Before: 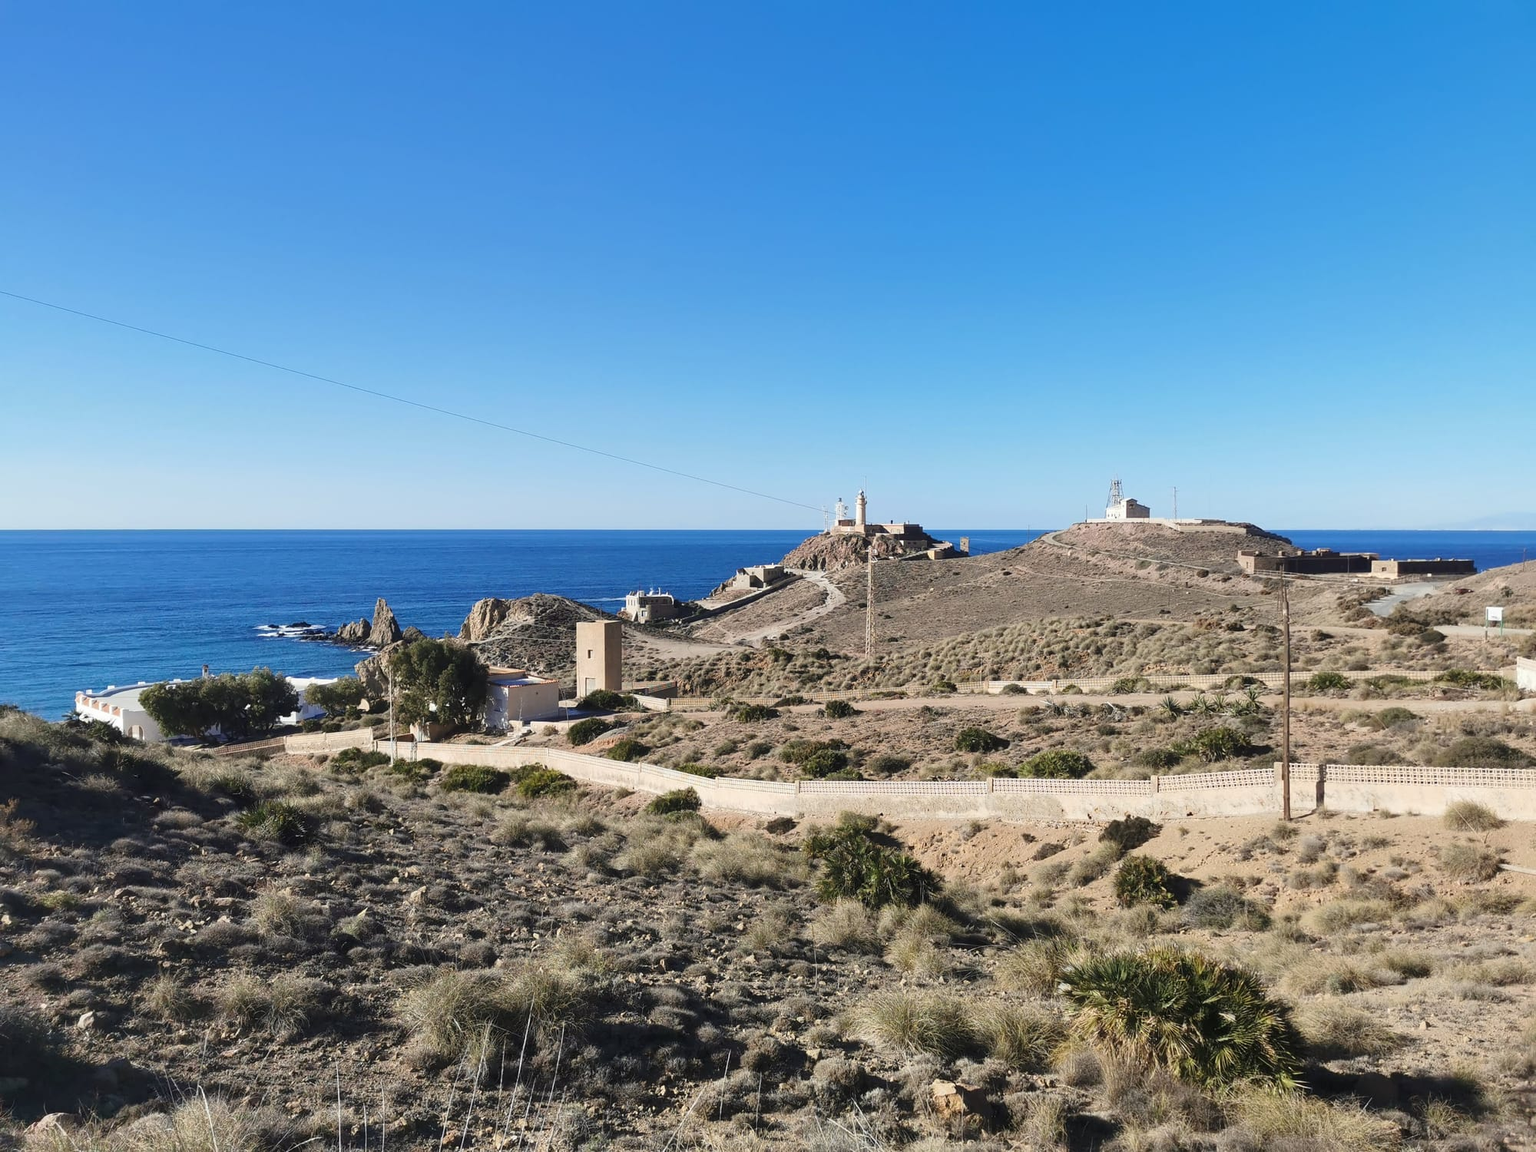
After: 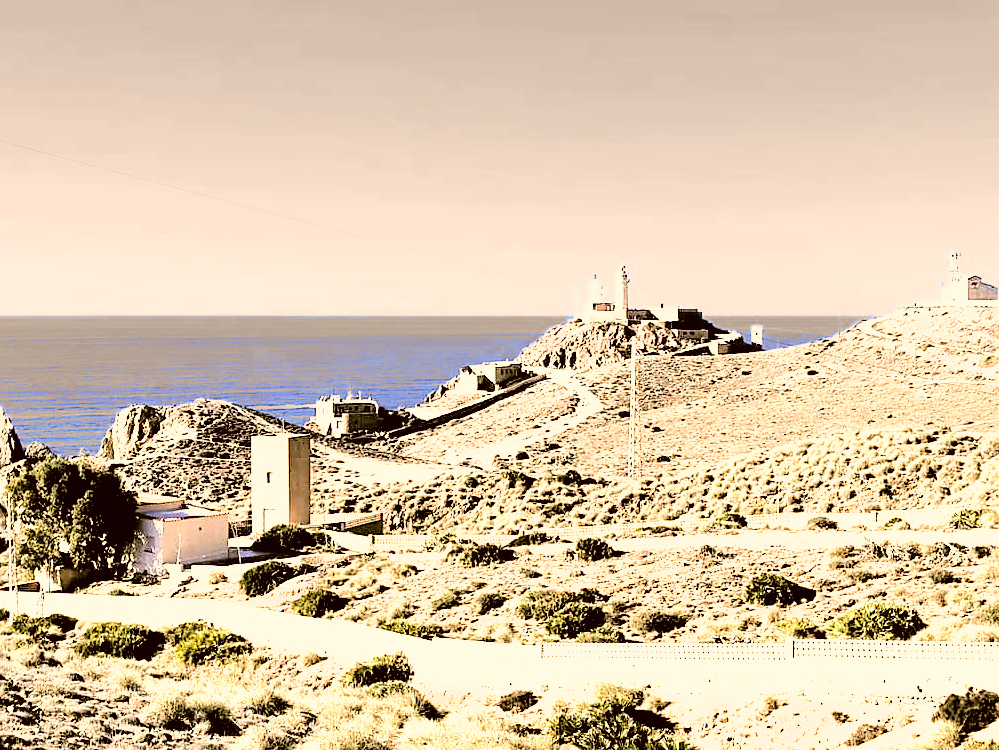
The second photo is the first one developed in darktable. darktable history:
tone equalizer: -8 EV -0.417 EV, -7 EV -0.389 EV, -6 EV -0.333 EV, -5 EV -0.222 EV, -3 EV 0.222 EV, -2 EV 0.333 EV, -1 EV 0.389 EV, +0 EV 0.417 EV, edges refinement/feathering 500, mask exposure compensation -1.57 EV, preserve details no
color correction: highlights a* 8.98, highlights b* 15.09, shadows a* -0.49, shadows b* 26.52
sharpen: on, module defaults
filmic rgb: middle gray luminance 13.55%, black relative exposure -1.97 EV, white relative exposure 3.1 EV, threshold 6 EV, target black luminance 0%, hardness 1.79, latitude 59.23%, contrast 1.728, highlights saturation mix 5%, shadows ↔ highlights balance -37.52%, add noise in highlights 0, color science v3 (2019), use custom middle-gray values true, iterations of high-quality reconstruction 0, contrast in highlights soft, enable highlight reconstruction true
crop: left 25%, top 25%, right 25%, bottom 25%
exposure: exposure 1.15 EV, compensate highlight preservation false
